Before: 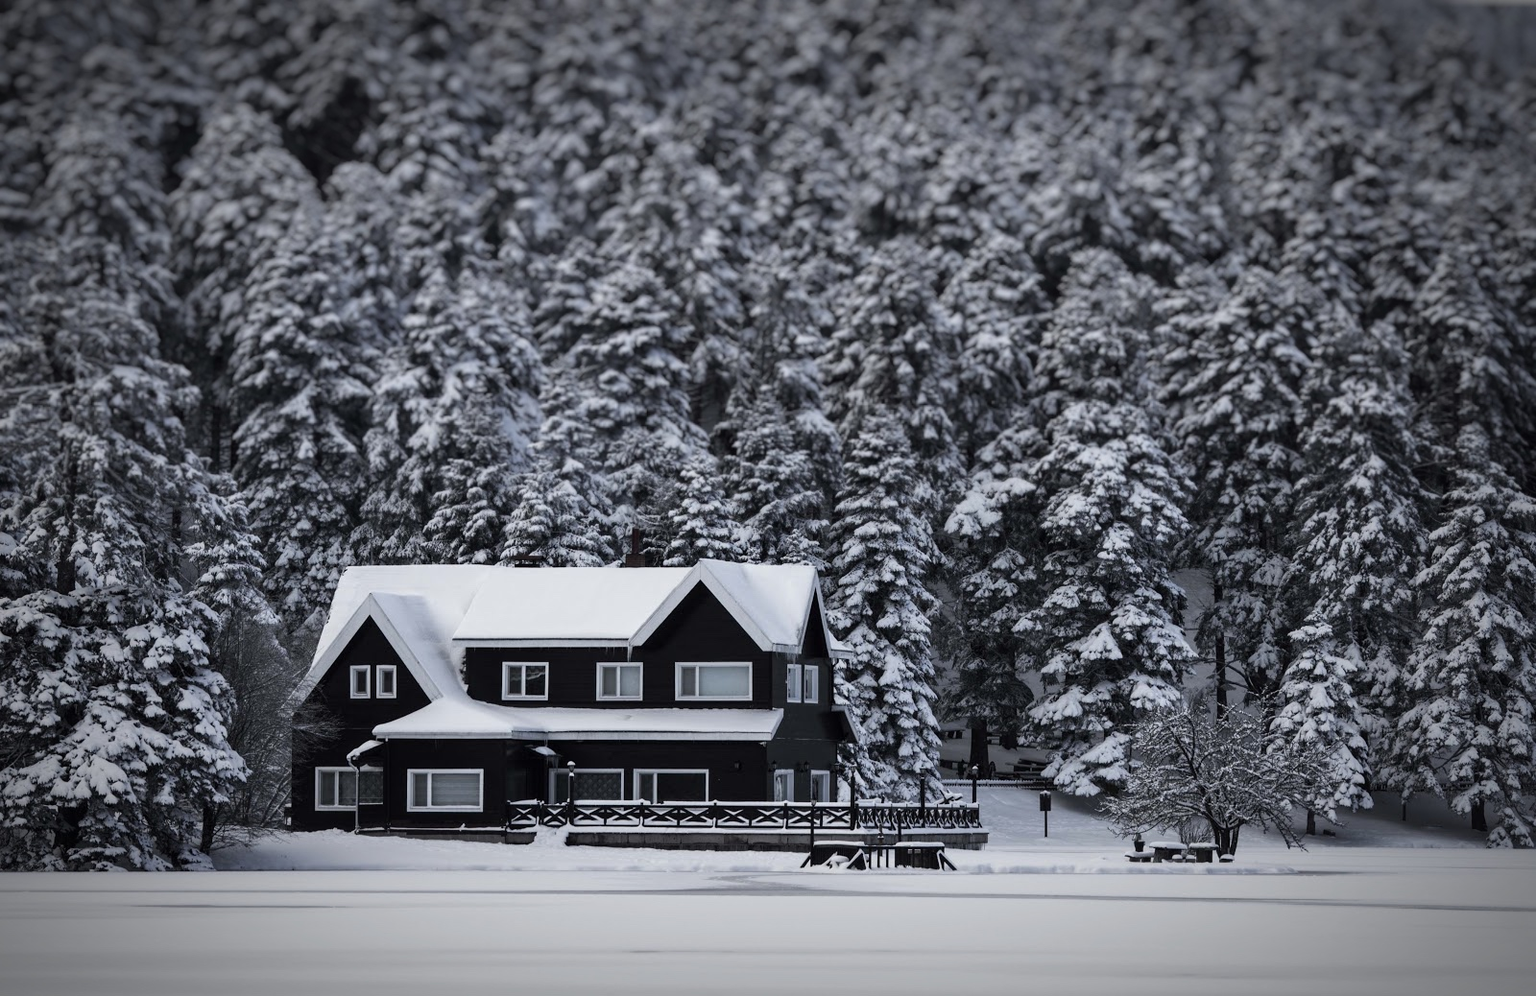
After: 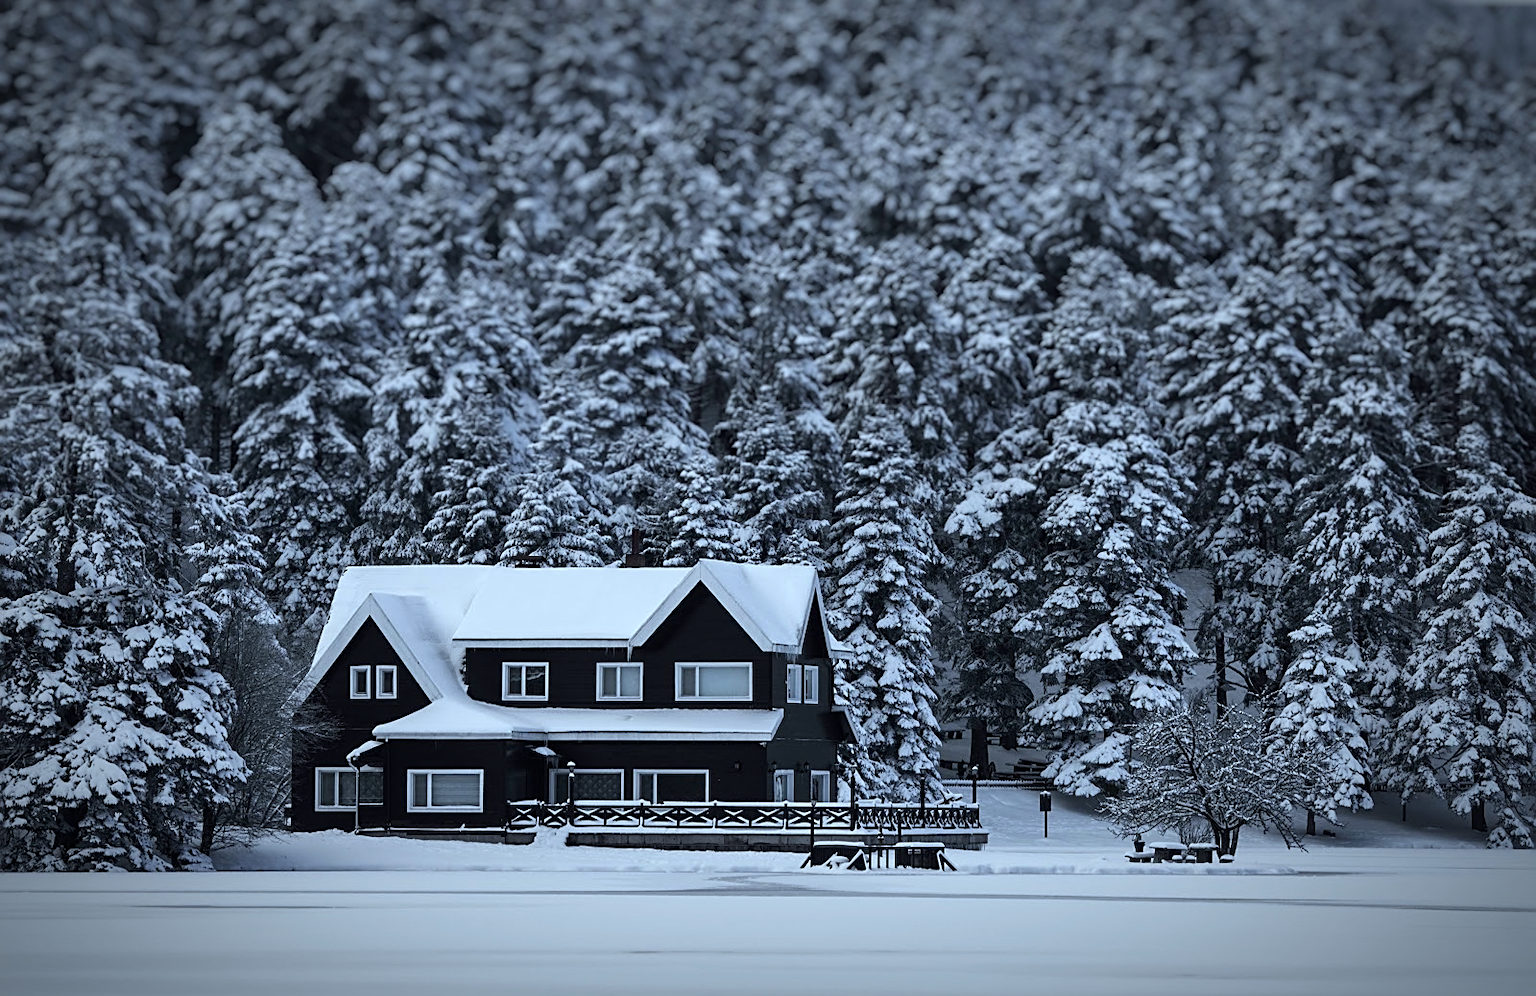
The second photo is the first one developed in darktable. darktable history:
sharpen: on, module defaults
shadows and highlights: shadows 37.27, highlights -28.18, soften with gaussian
color calibration: illuminant F (fluorescent), F source F9 (Cool White Deluxe 4150 K) – high CRI, x 0.374, y 0.373, temperature 4158.34 K
